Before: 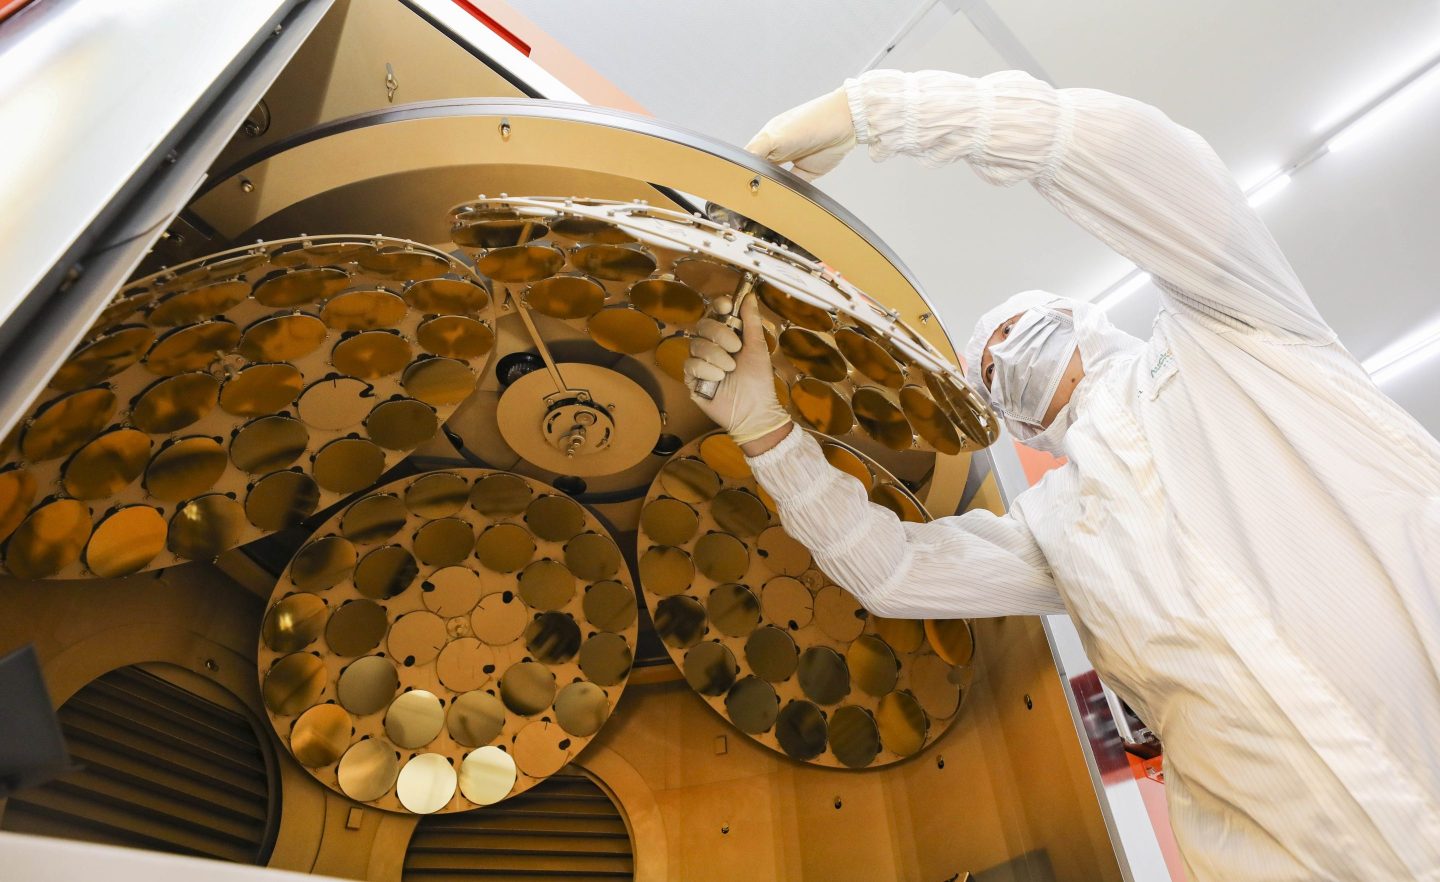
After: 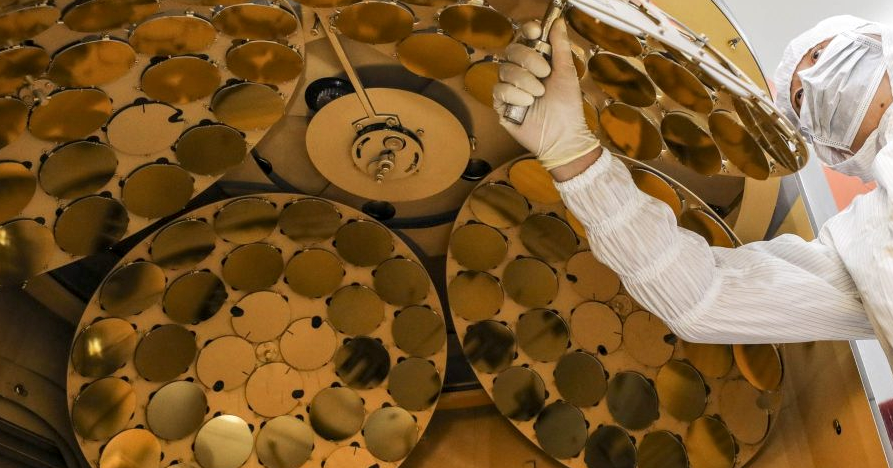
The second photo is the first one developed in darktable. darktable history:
crop: left 13.312%, top 31.28%, right 24.627%, bottom 15.582%
local contrast: on, module defaults
